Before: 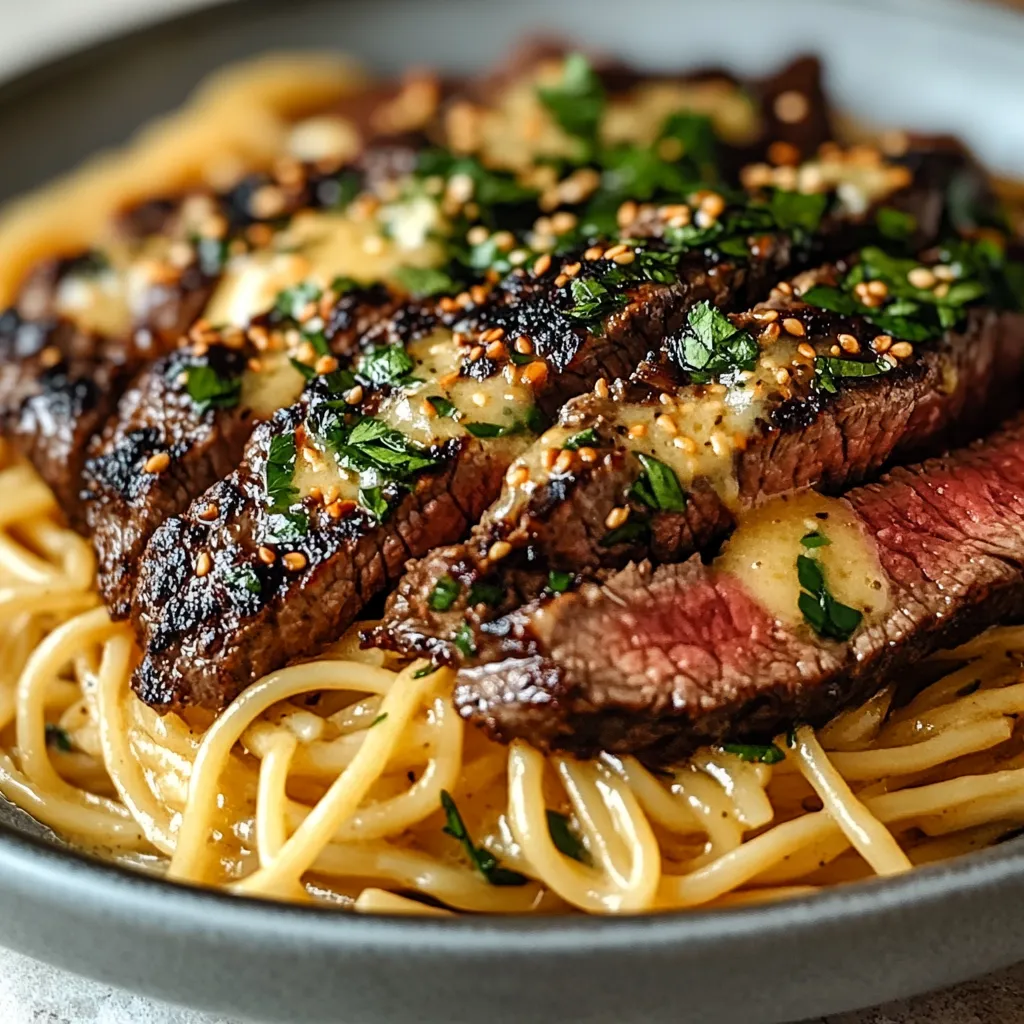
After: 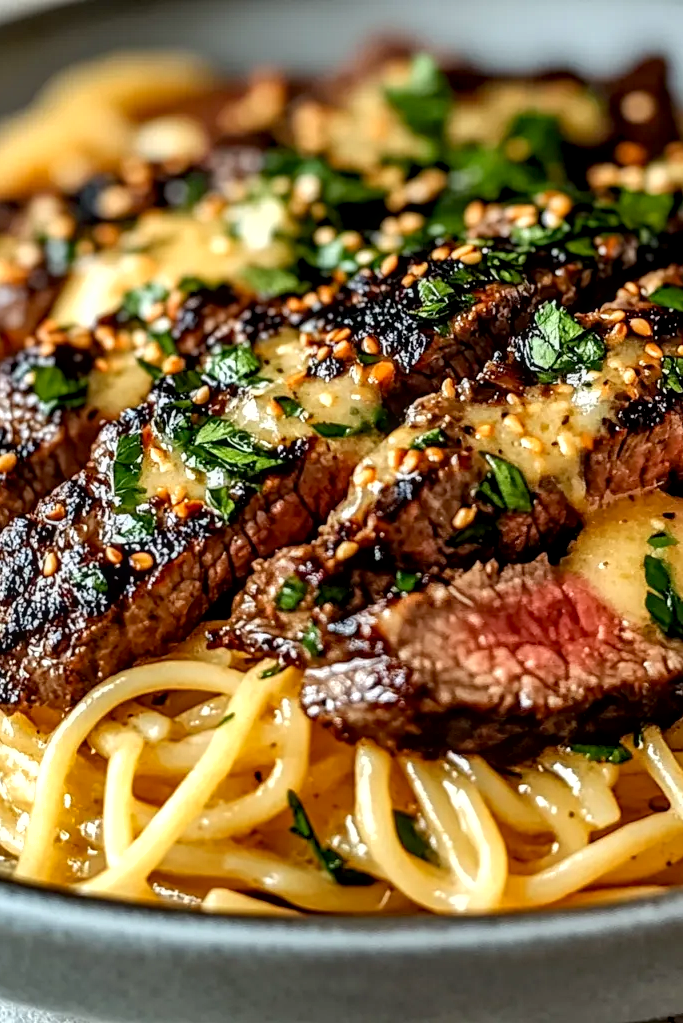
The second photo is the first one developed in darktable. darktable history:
crop and rotate: left 14.965%, right 18.311%
exposure: black level correction 0.005, exposure 0.281 EV, compensate exposure bias true, compensate highlight preservation false
local contrast: on, module defaults
shadows and highlights: low approximation 0.01, soften with gaussian
